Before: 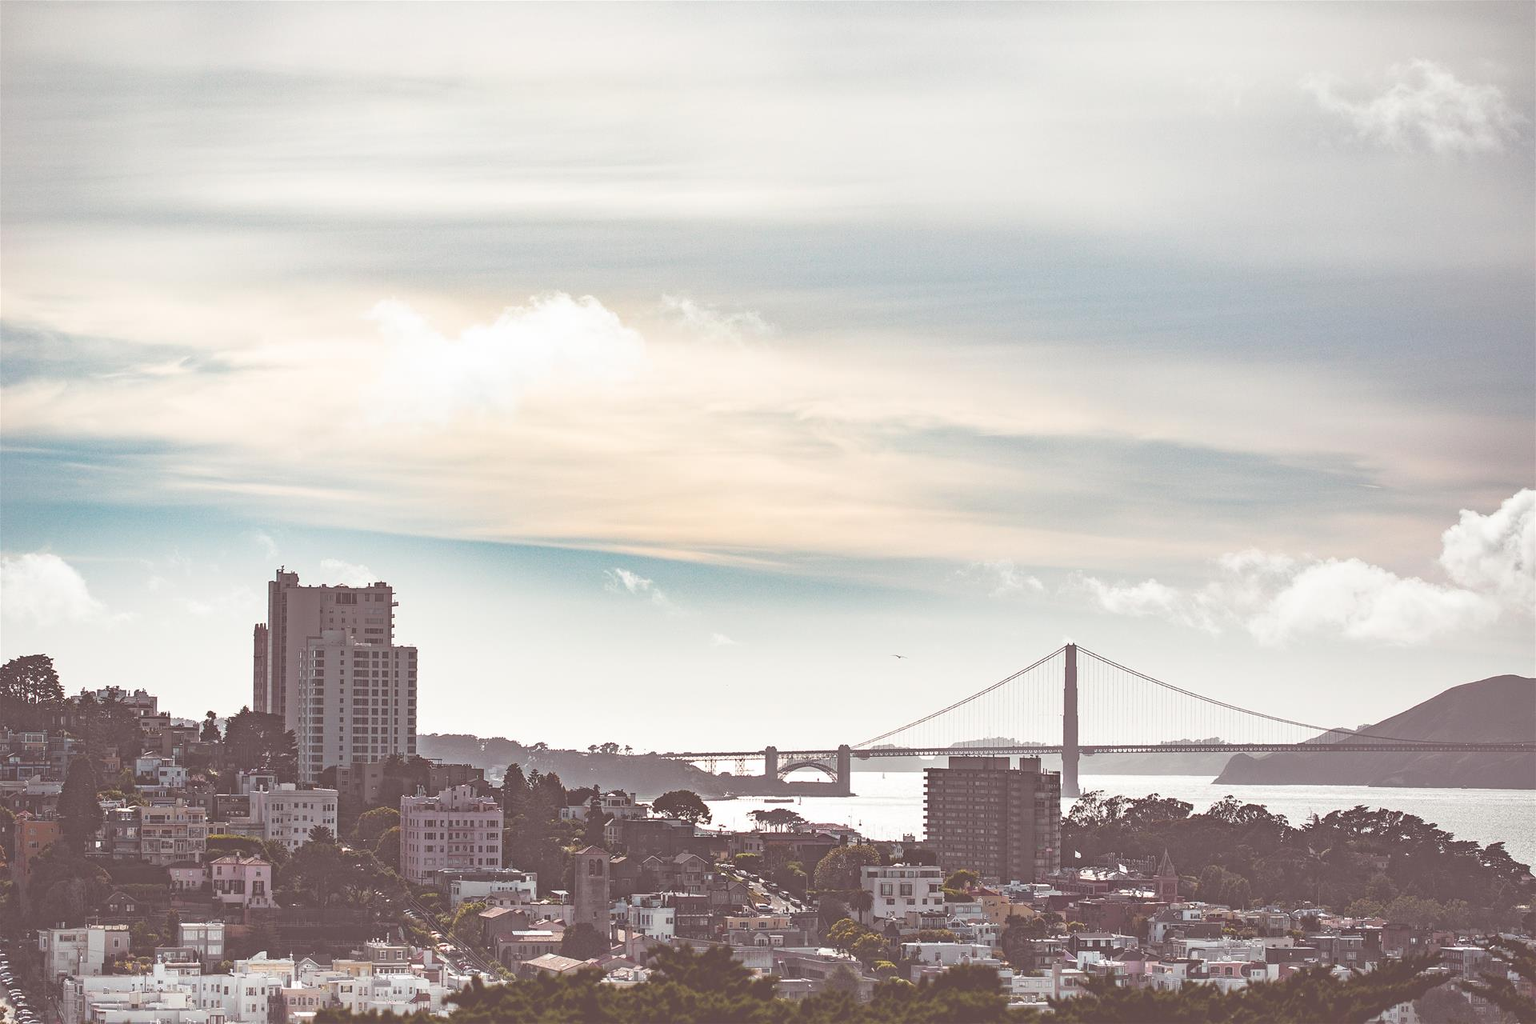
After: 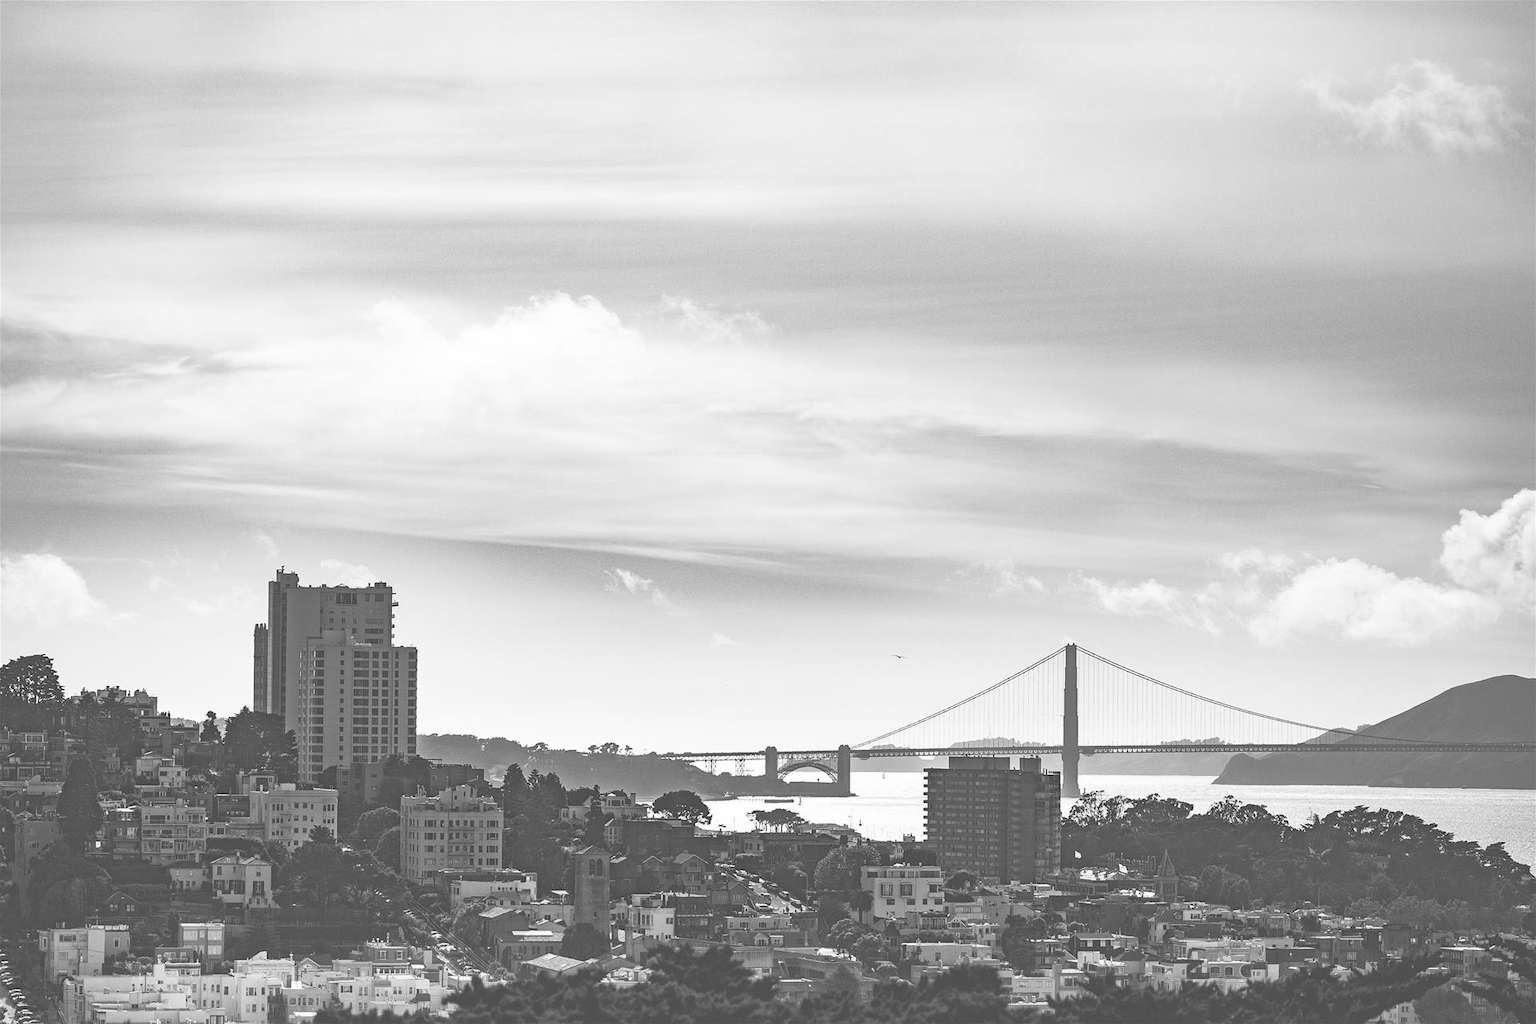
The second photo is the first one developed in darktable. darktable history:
monochrome: a 32, b 64, size 2.3, highlights 1
